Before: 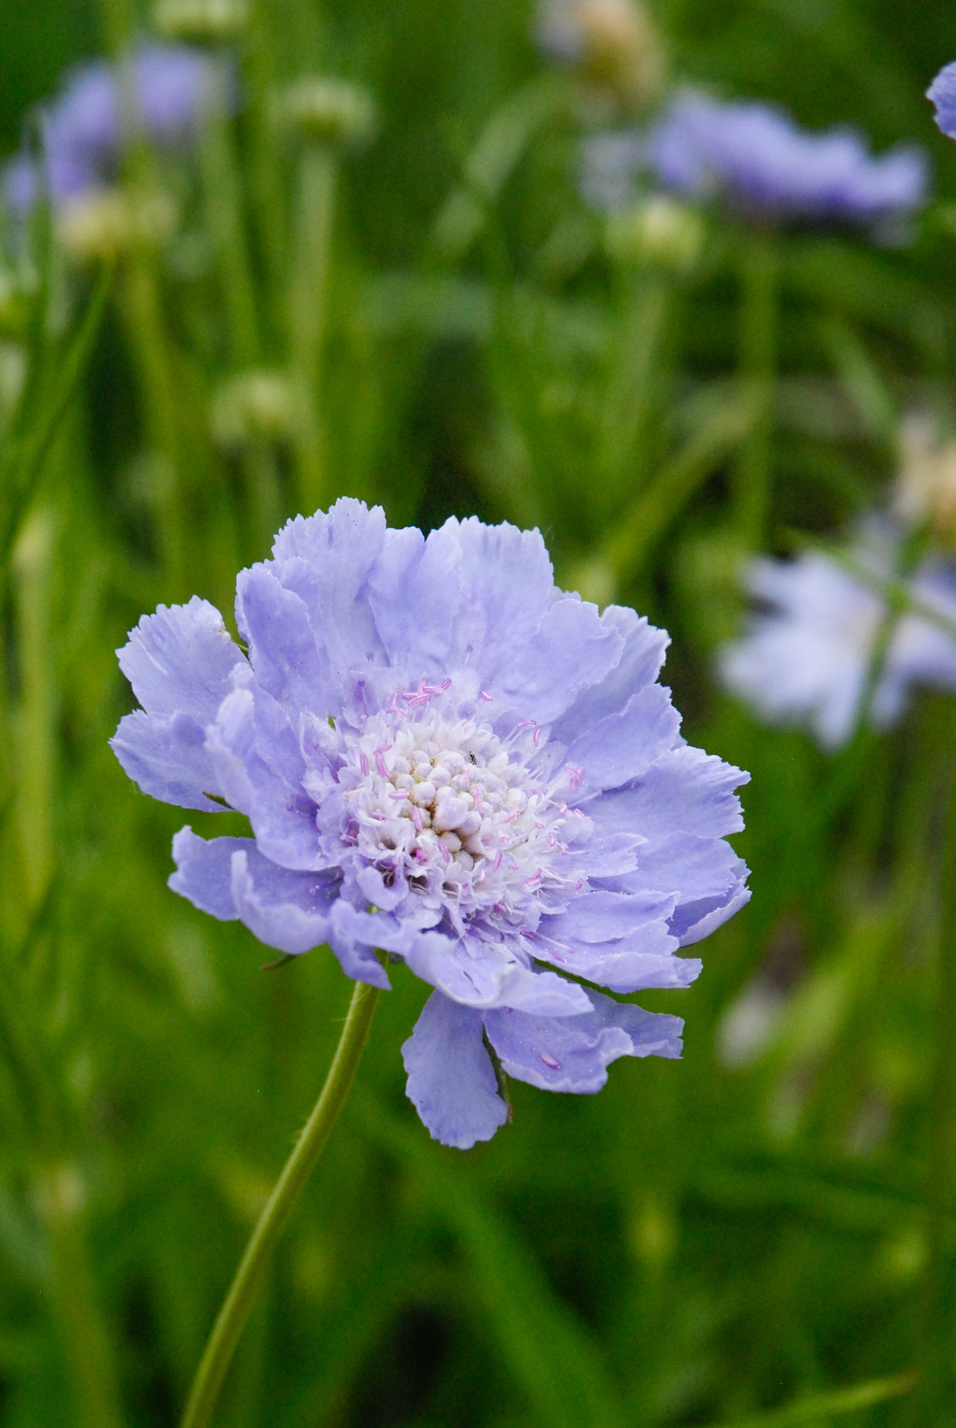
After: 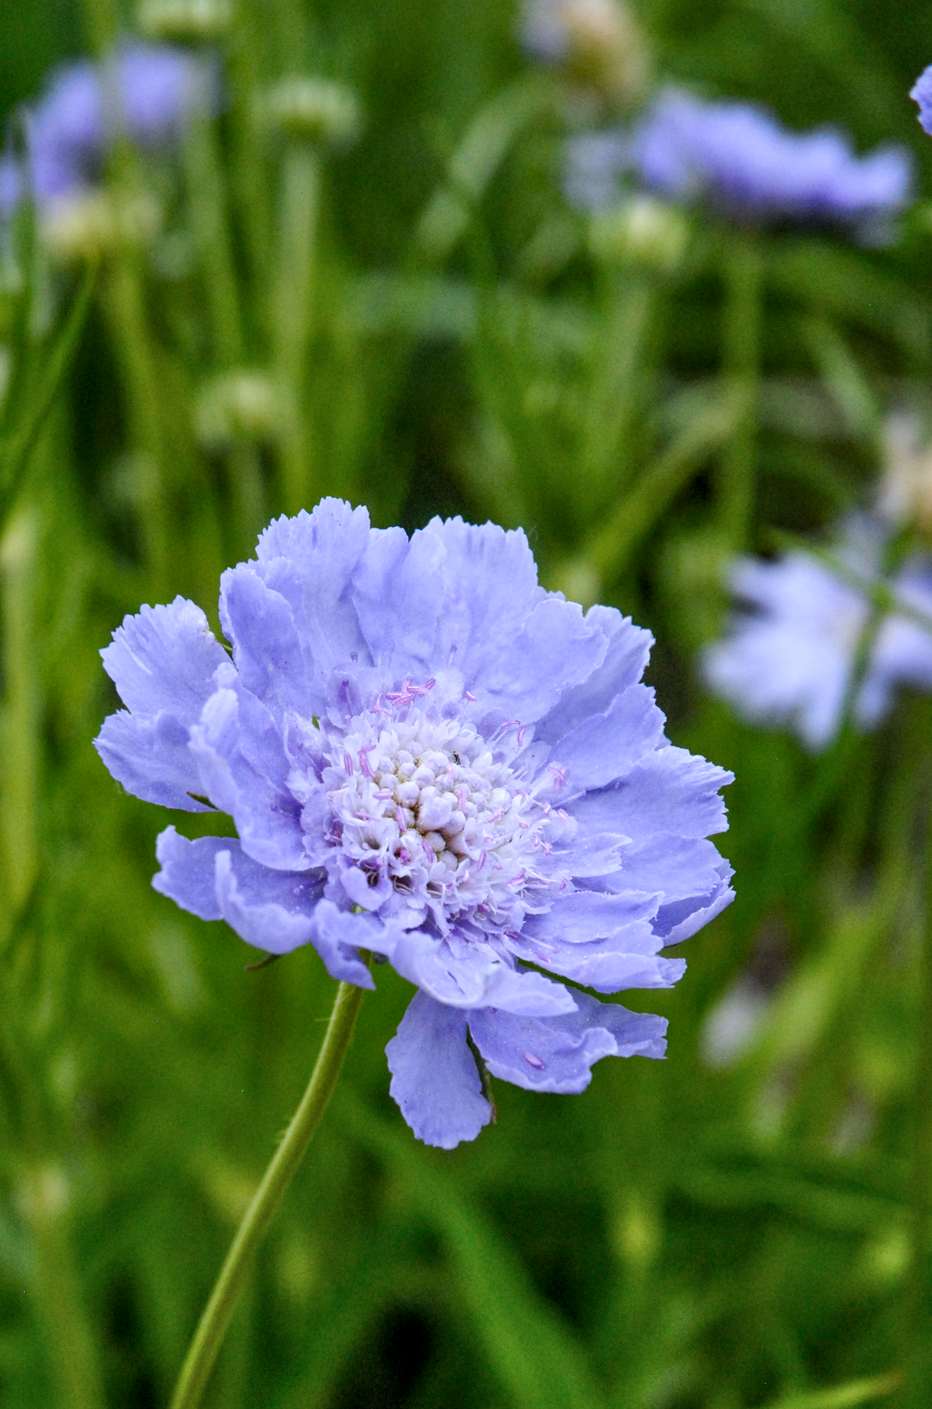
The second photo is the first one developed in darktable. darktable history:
crop and rotate: left 1.774%, right 0.633%, bottom 1.28%
shadows and highlights: shadows 49, highlights -41, soften with gaussian
white balance: red 0.967, blue 1.119, emerald 0.756
tone equalizer: on, module defaults
local contrast: on, module defaults
tone curve: curves: ch0 [(0, 0) (0.161, 0.144) (0.501, 0.497) (1, 1)], color space Lab, linked channels, preserve colors none
color balance: mode lift, gamma, gain (sRGB)
